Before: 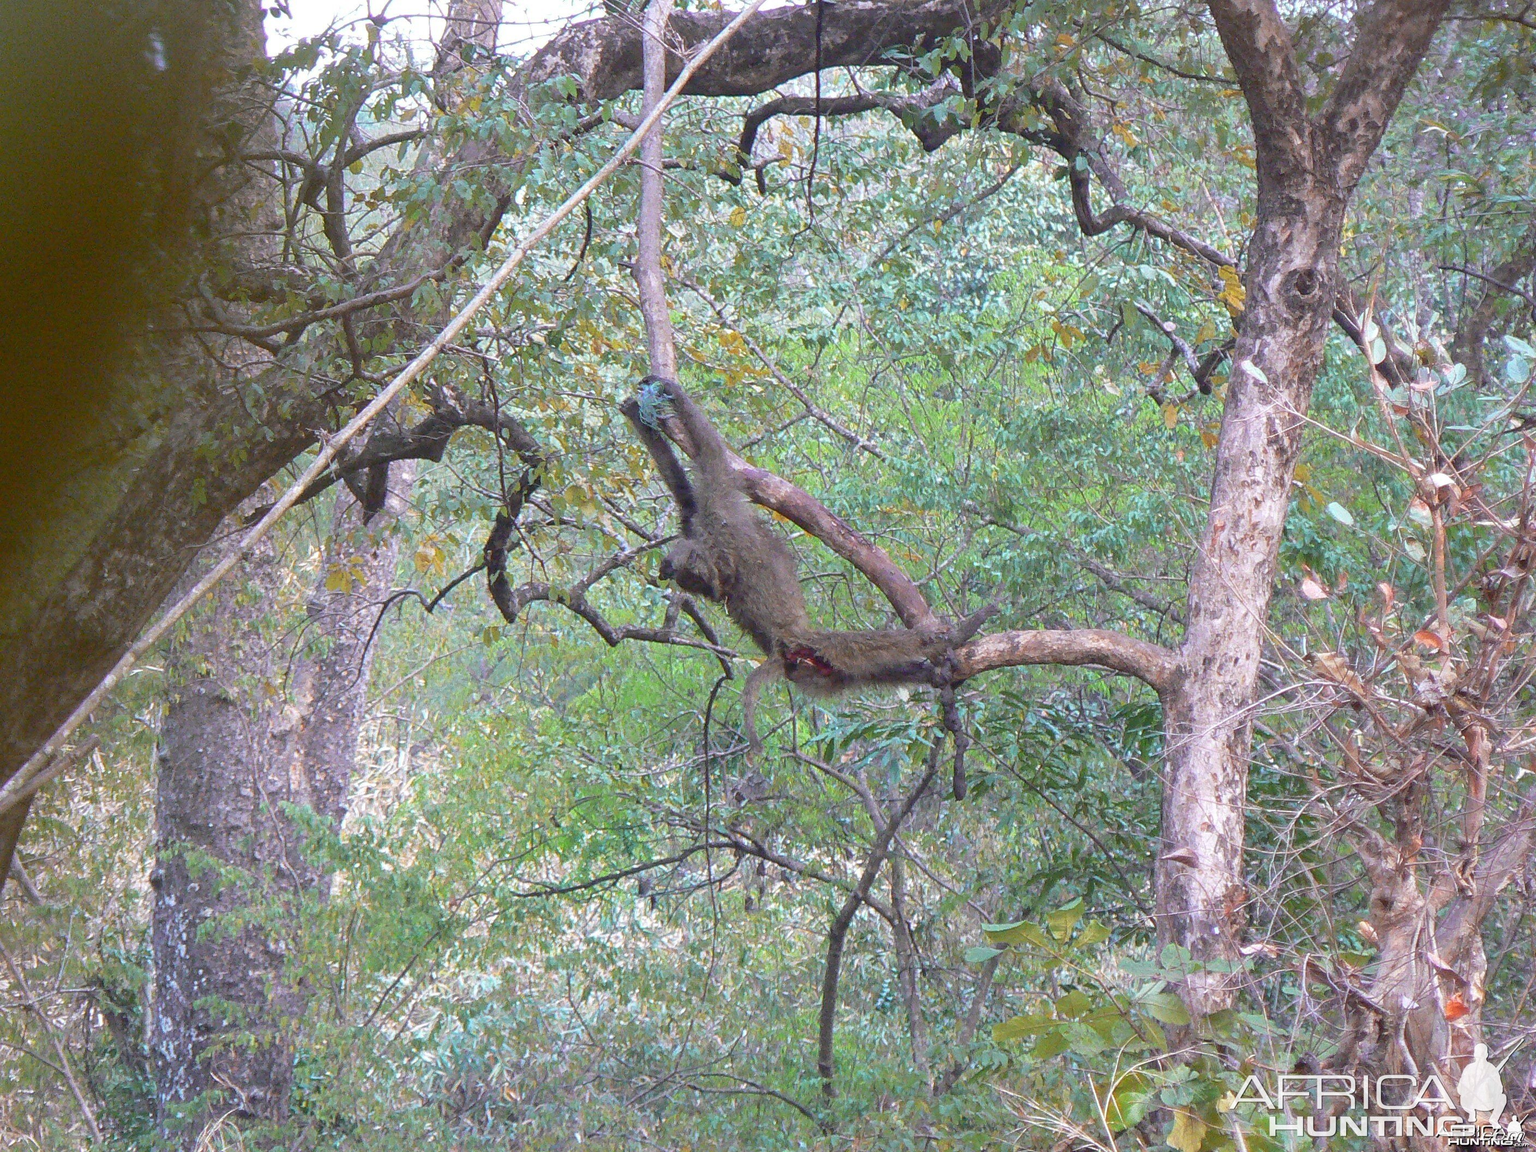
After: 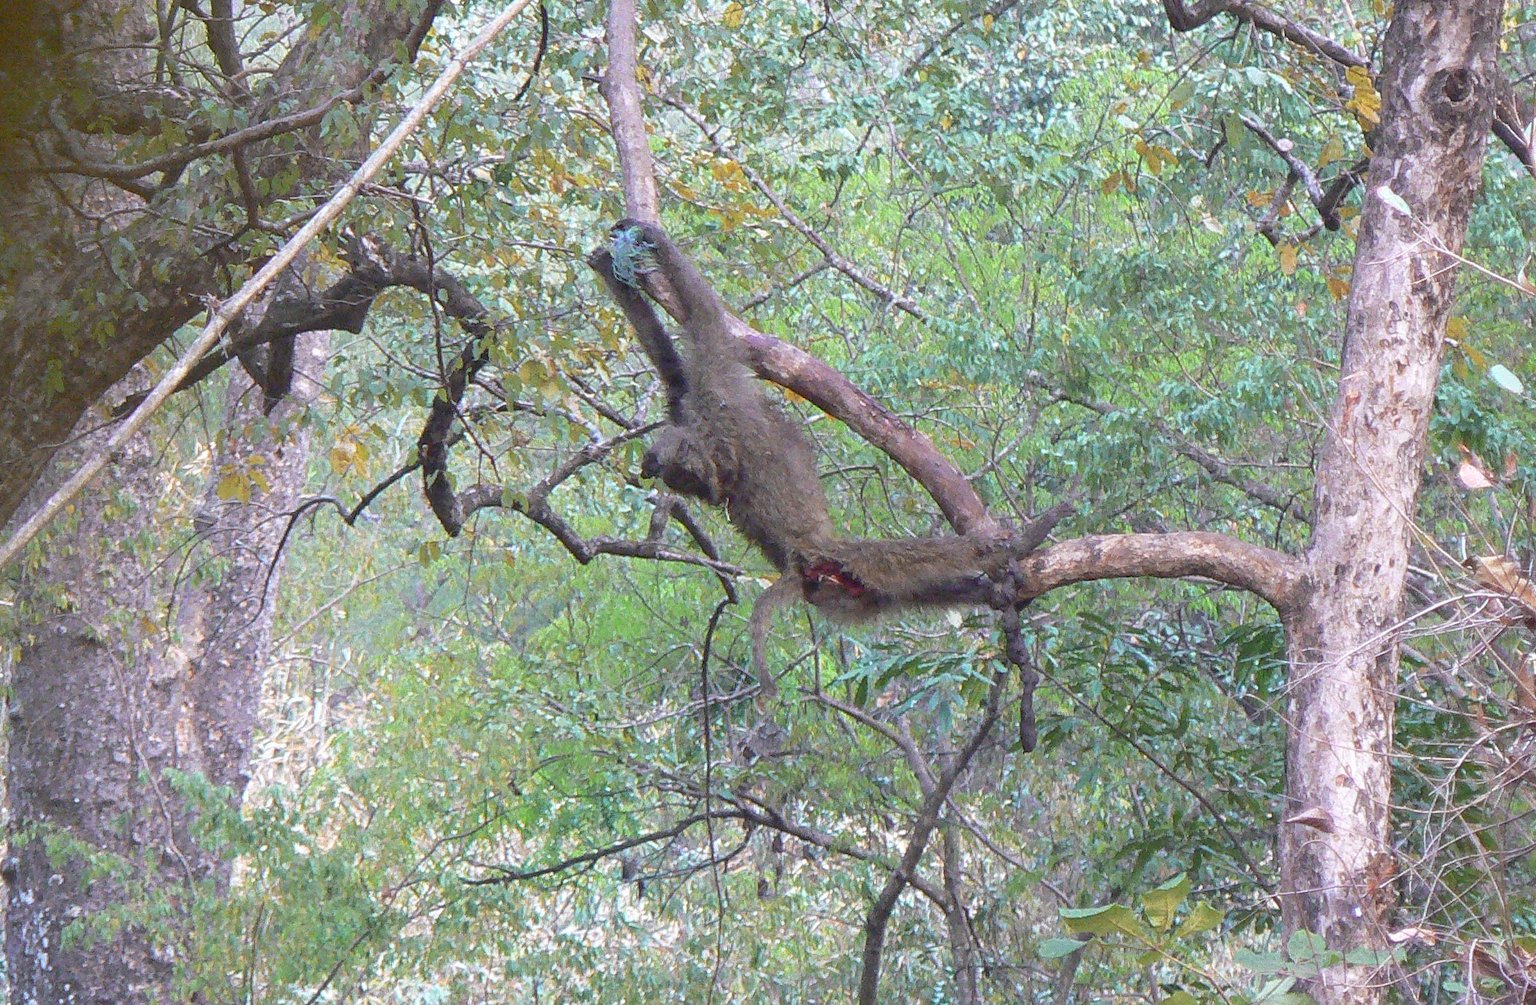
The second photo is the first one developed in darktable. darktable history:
crop: left 9.712%, top 16.928%, right 10.845%, bottom 12.332%
shadows and highlights: shadows 0, highlights 40
contrast brightness saturation: saturation -0.05
rotate and perspective: rotation -1°, crop left 0.011, crop right 0.989, crop top 0.025, crop bottom 0.975
